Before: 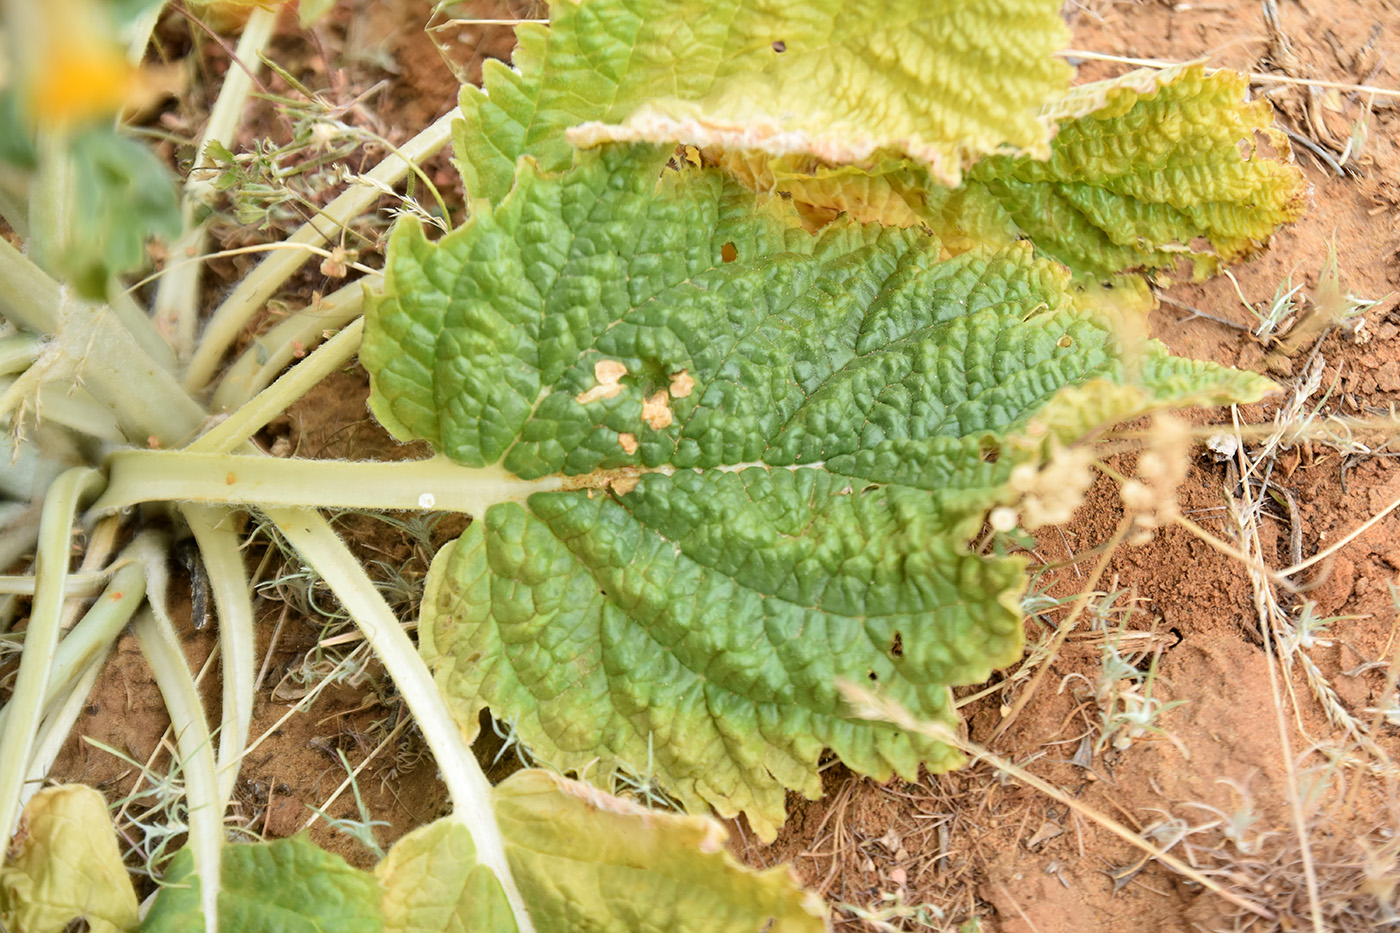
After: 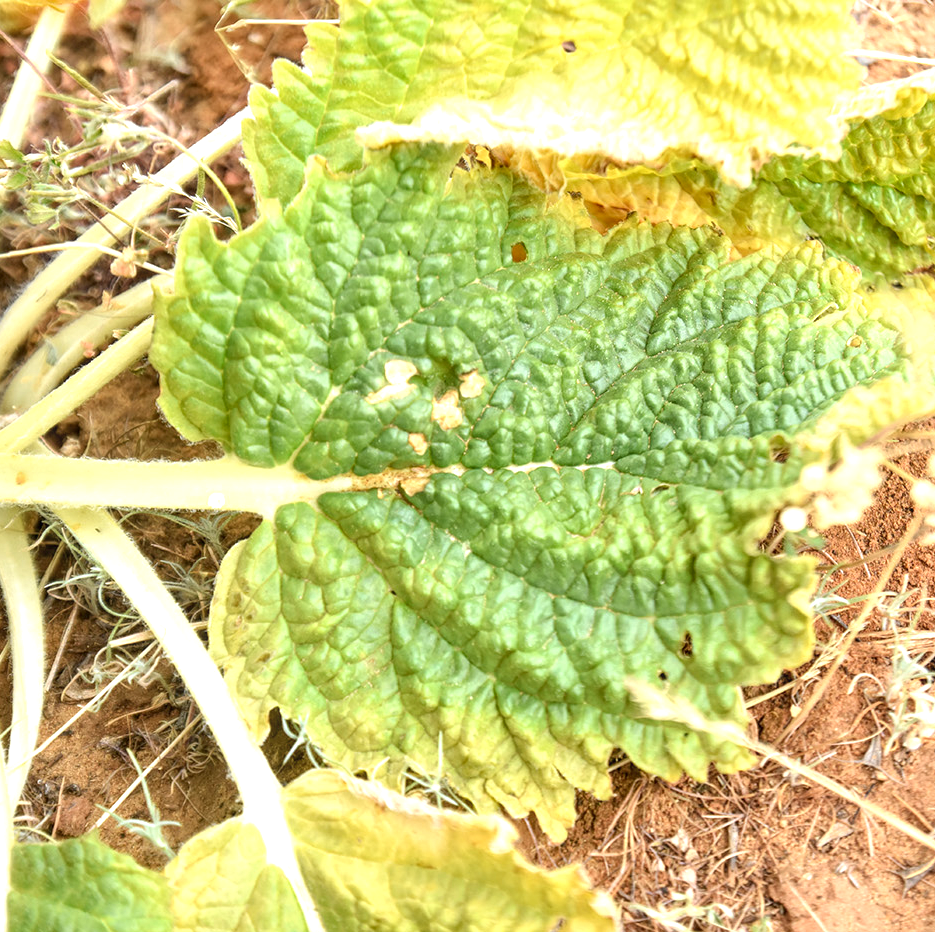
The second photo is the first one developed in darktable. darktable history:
crop and rotate: left 15.126%, right 18.067%
local contrast: on, module defaults
tone equalizer: on, module defaults
exposure: black level correction 0, exposure 0.69 EV, compensate highlight preservation false
